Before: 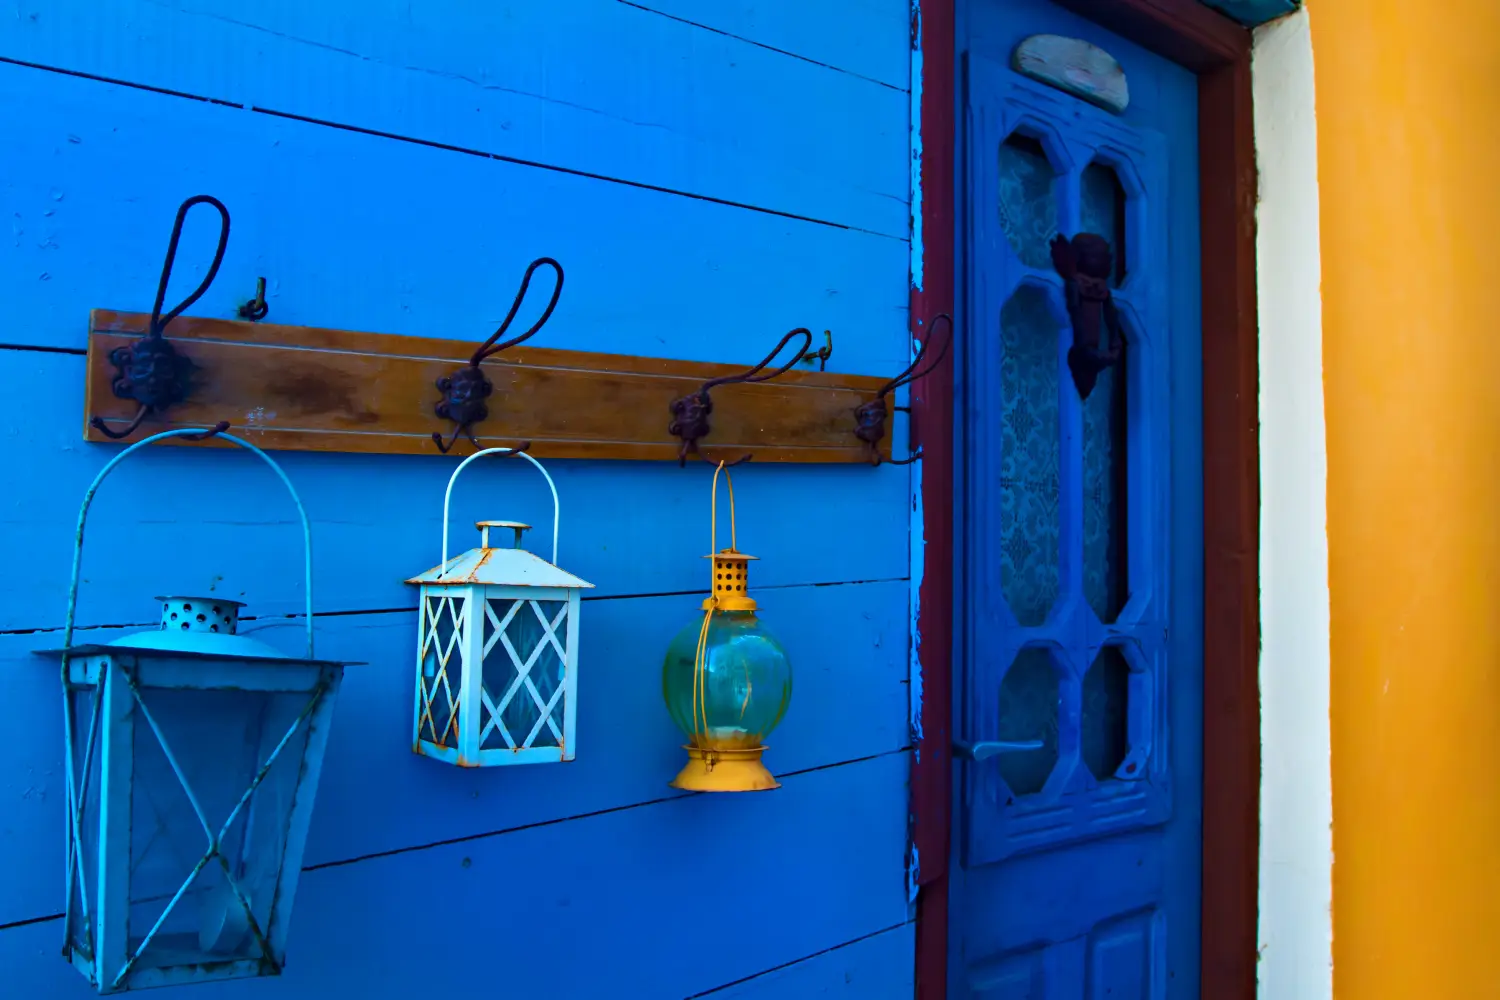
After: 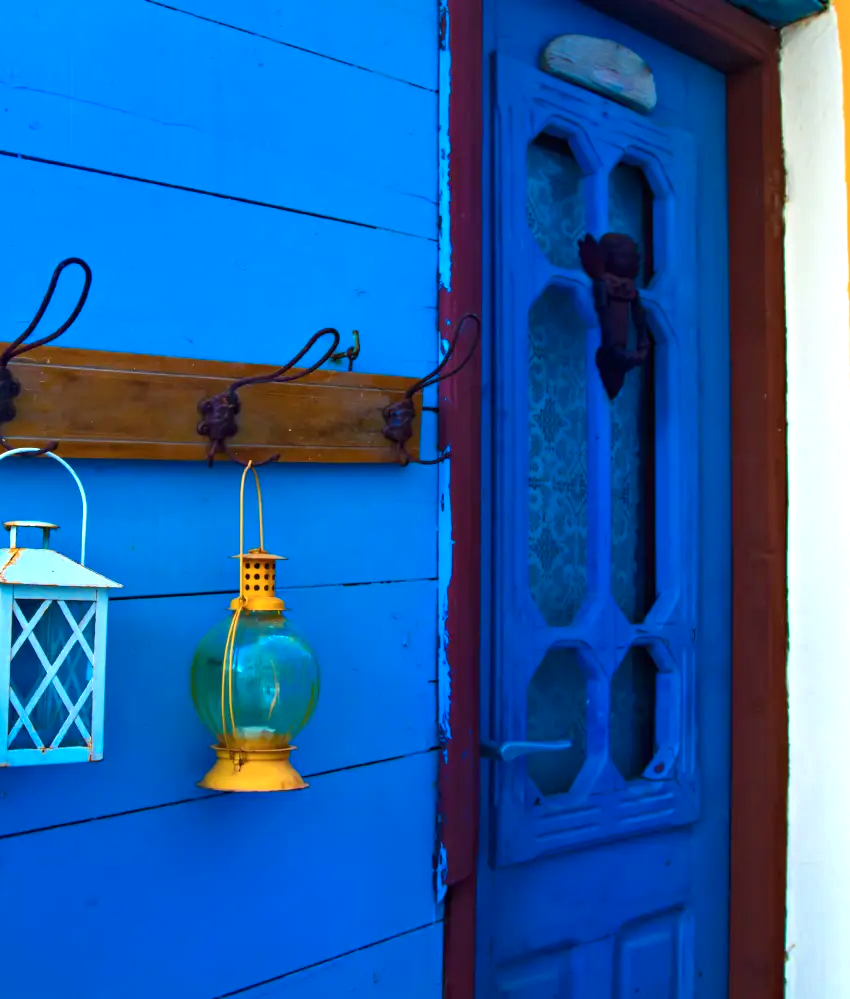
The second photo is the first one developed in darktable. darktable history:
exposure: black level correction 0, exposure 0.5 EV, compensate exposure bias true, compensate highlight preservation false
crop: left 31.468%, top 0.006%, right 11.827%
color zones: curves: ch0 [(0, 0.5) (0.143, 0.5) (0.286, 0.5) (0.429, 0.5) (0.62, 0.489) (0.714, 0.445) (0.844, 0.496) (1, 0.5)]; ch1 [(0, 0.5) (0.143, 0.5) (0.286, 0.5) (0.429, 0.5) (0.571, 0.5) (0.714, 0.523) (0.857, 0.5) (1, 0.5)]
color balance rgb: perceptual saturation grading › global saturation 0.985%
